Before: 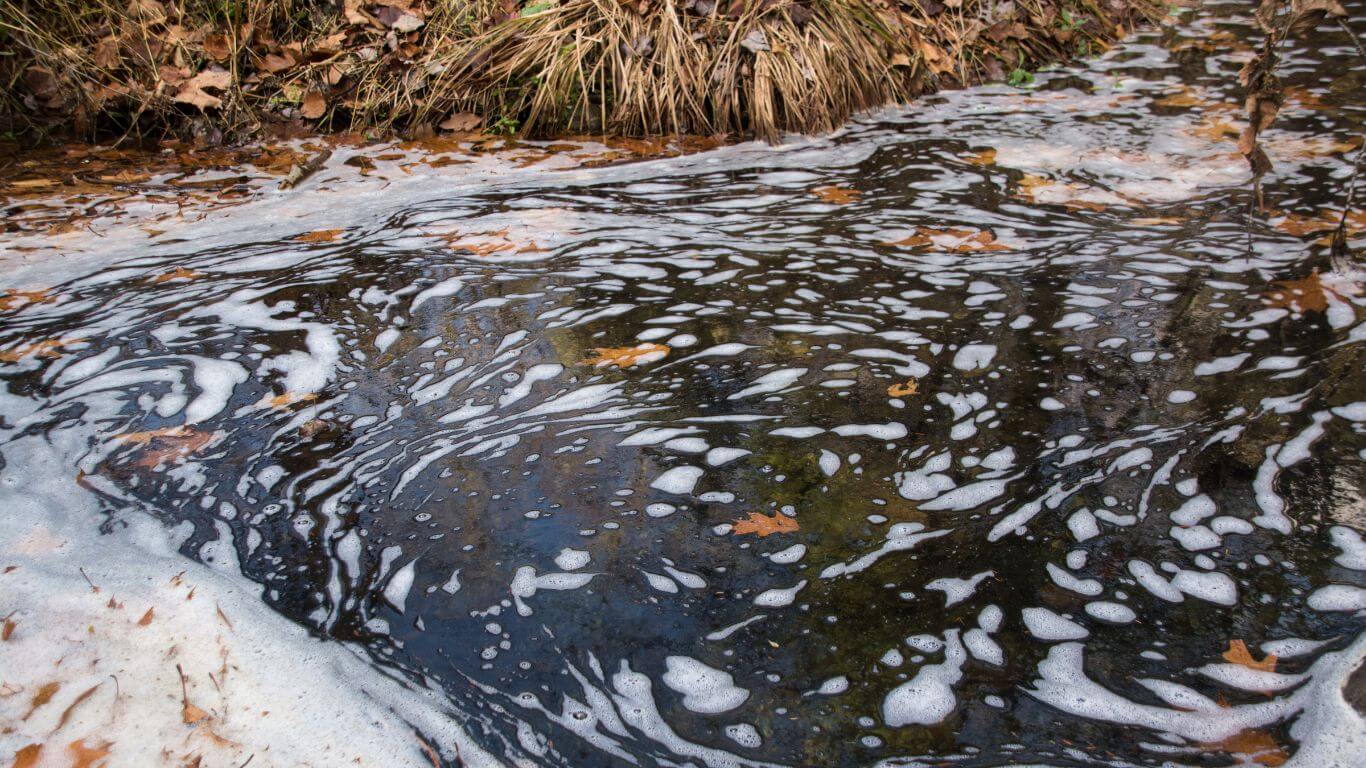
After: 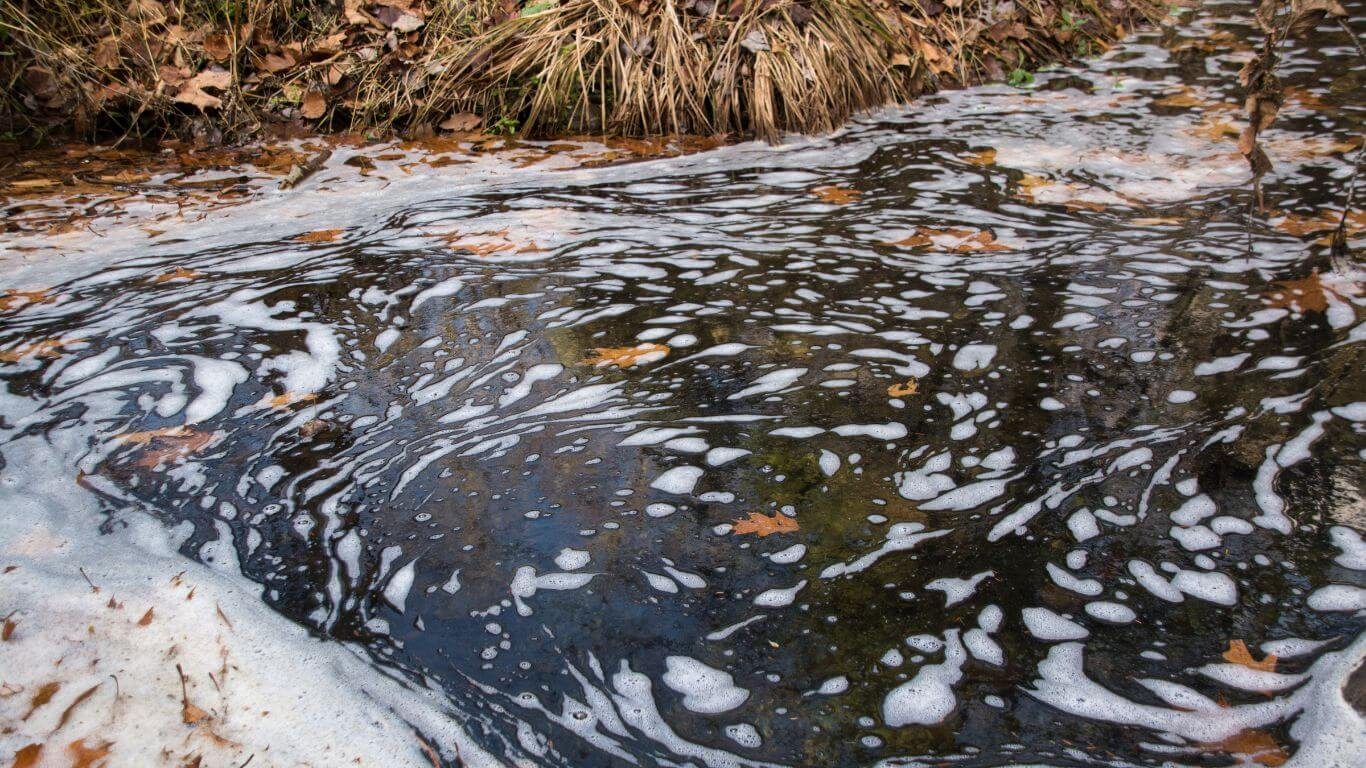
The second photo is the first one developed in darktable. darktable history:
shadows and highlights: shadows 11.22, white point adjustment 1.14, soften with gaussian
